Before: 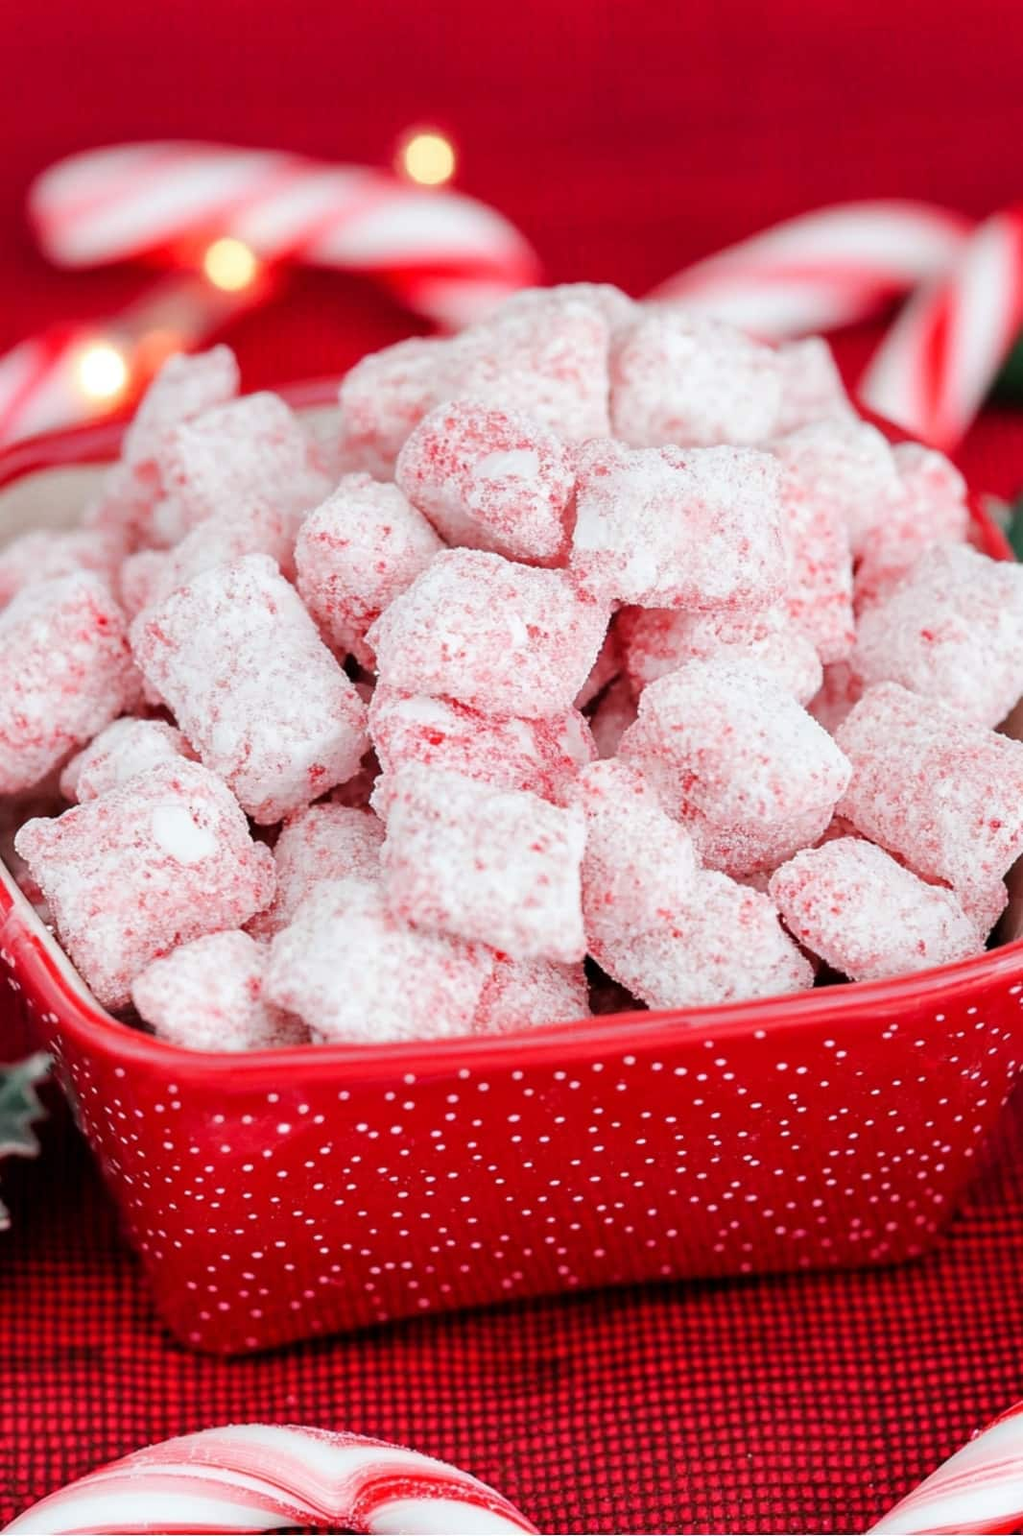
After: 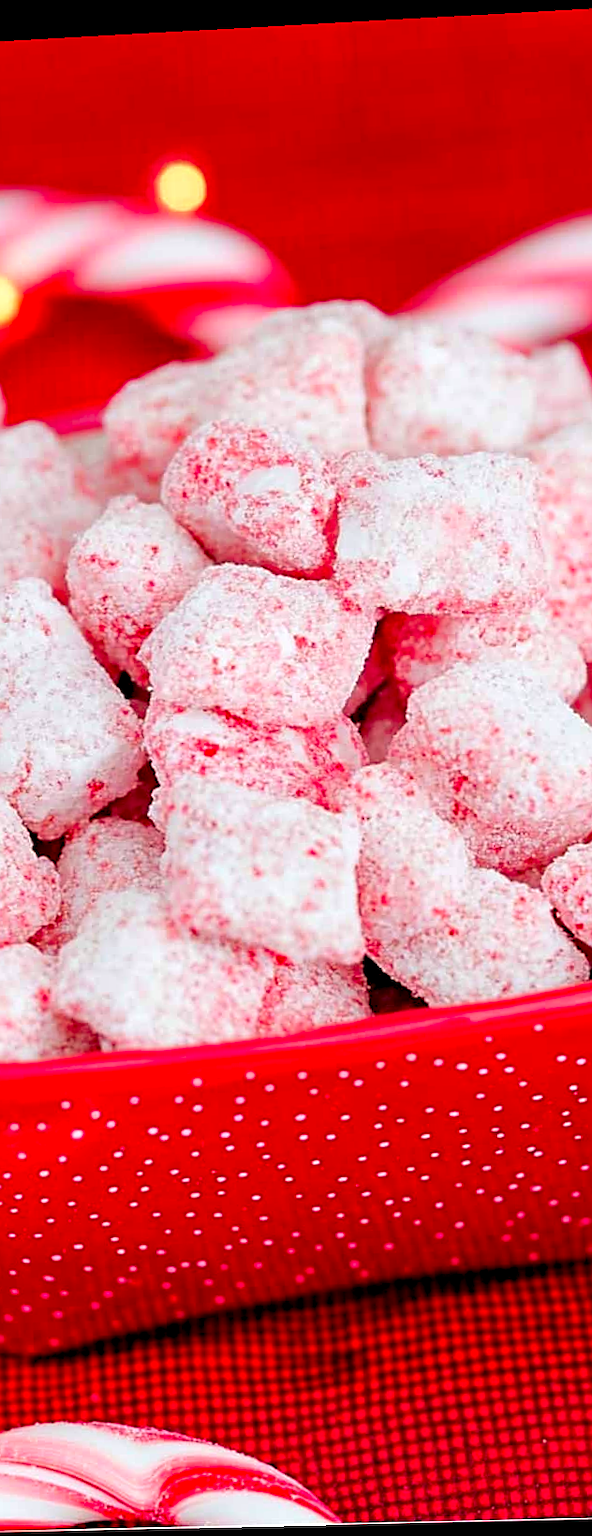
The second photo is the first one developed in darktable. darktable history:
contrast brightness saturation: saturation 0.5
crop and rotate: left 22.516%, right 21.234%
haze removal: compatibility mode true, adaptive false
levels: levels [0.016, 0.5, 0.996]
rotate and perspective: rotation -2.22°, lens shift (horizontal) -0.022, automatic cropping off
sharpen: on, module defaults
